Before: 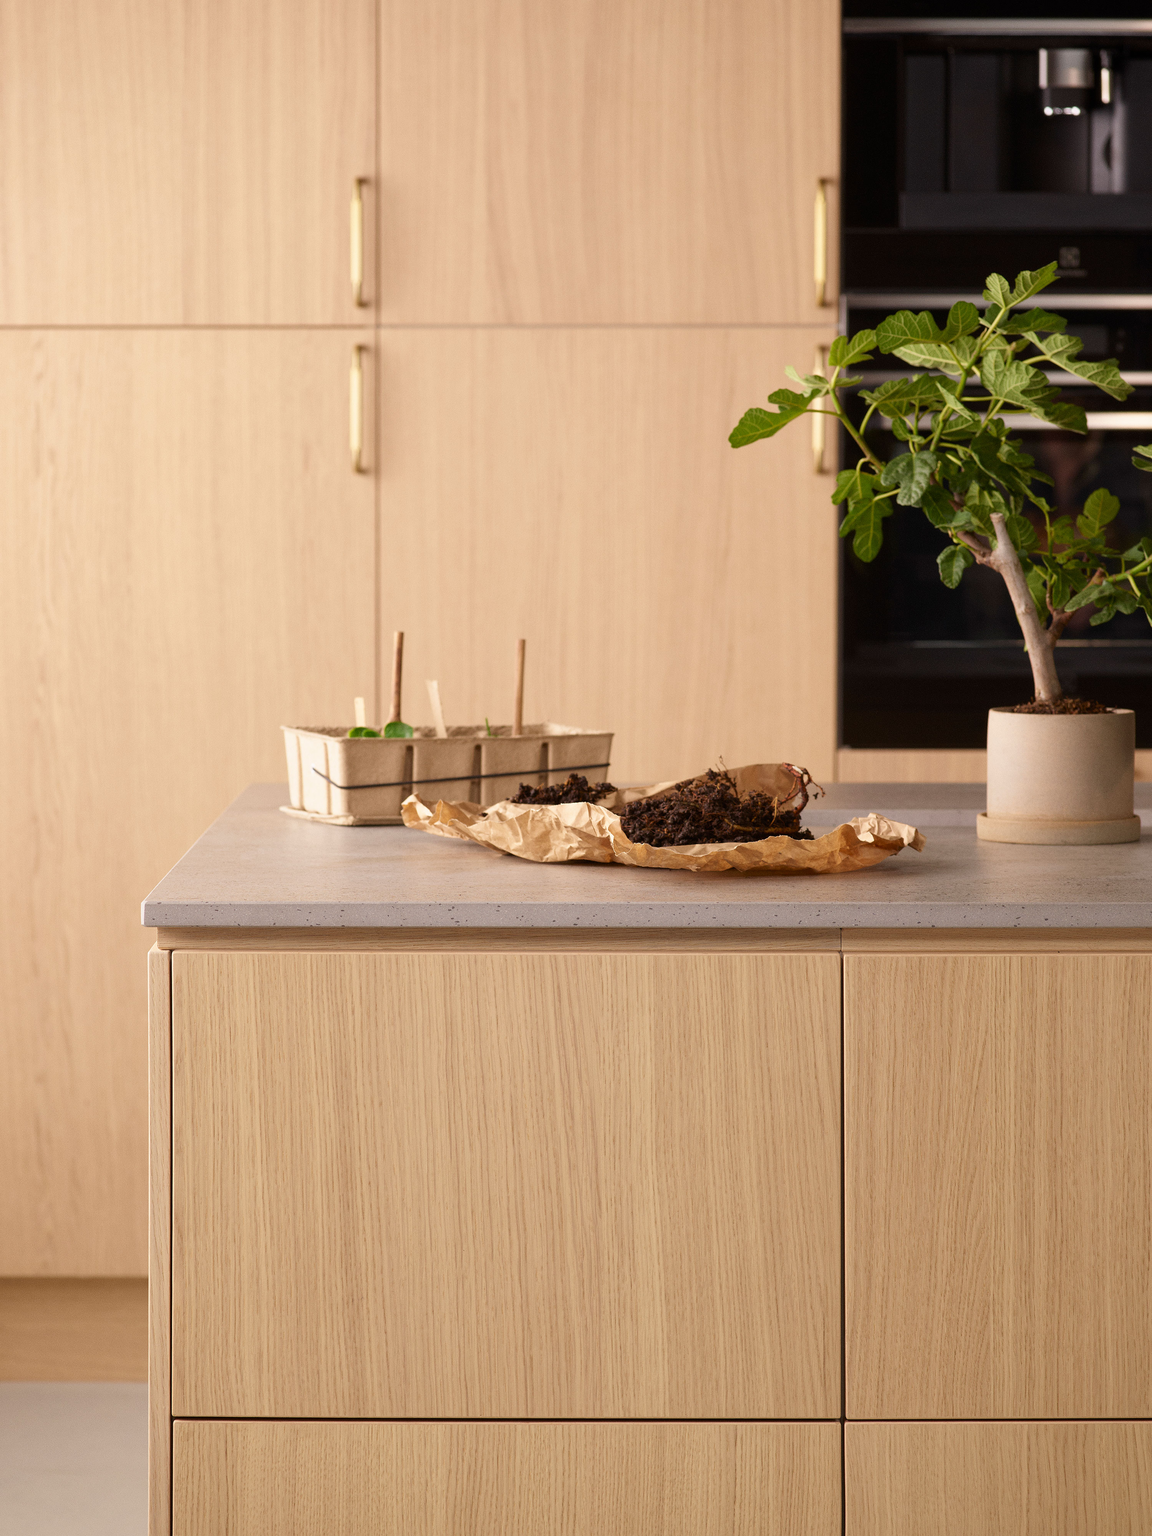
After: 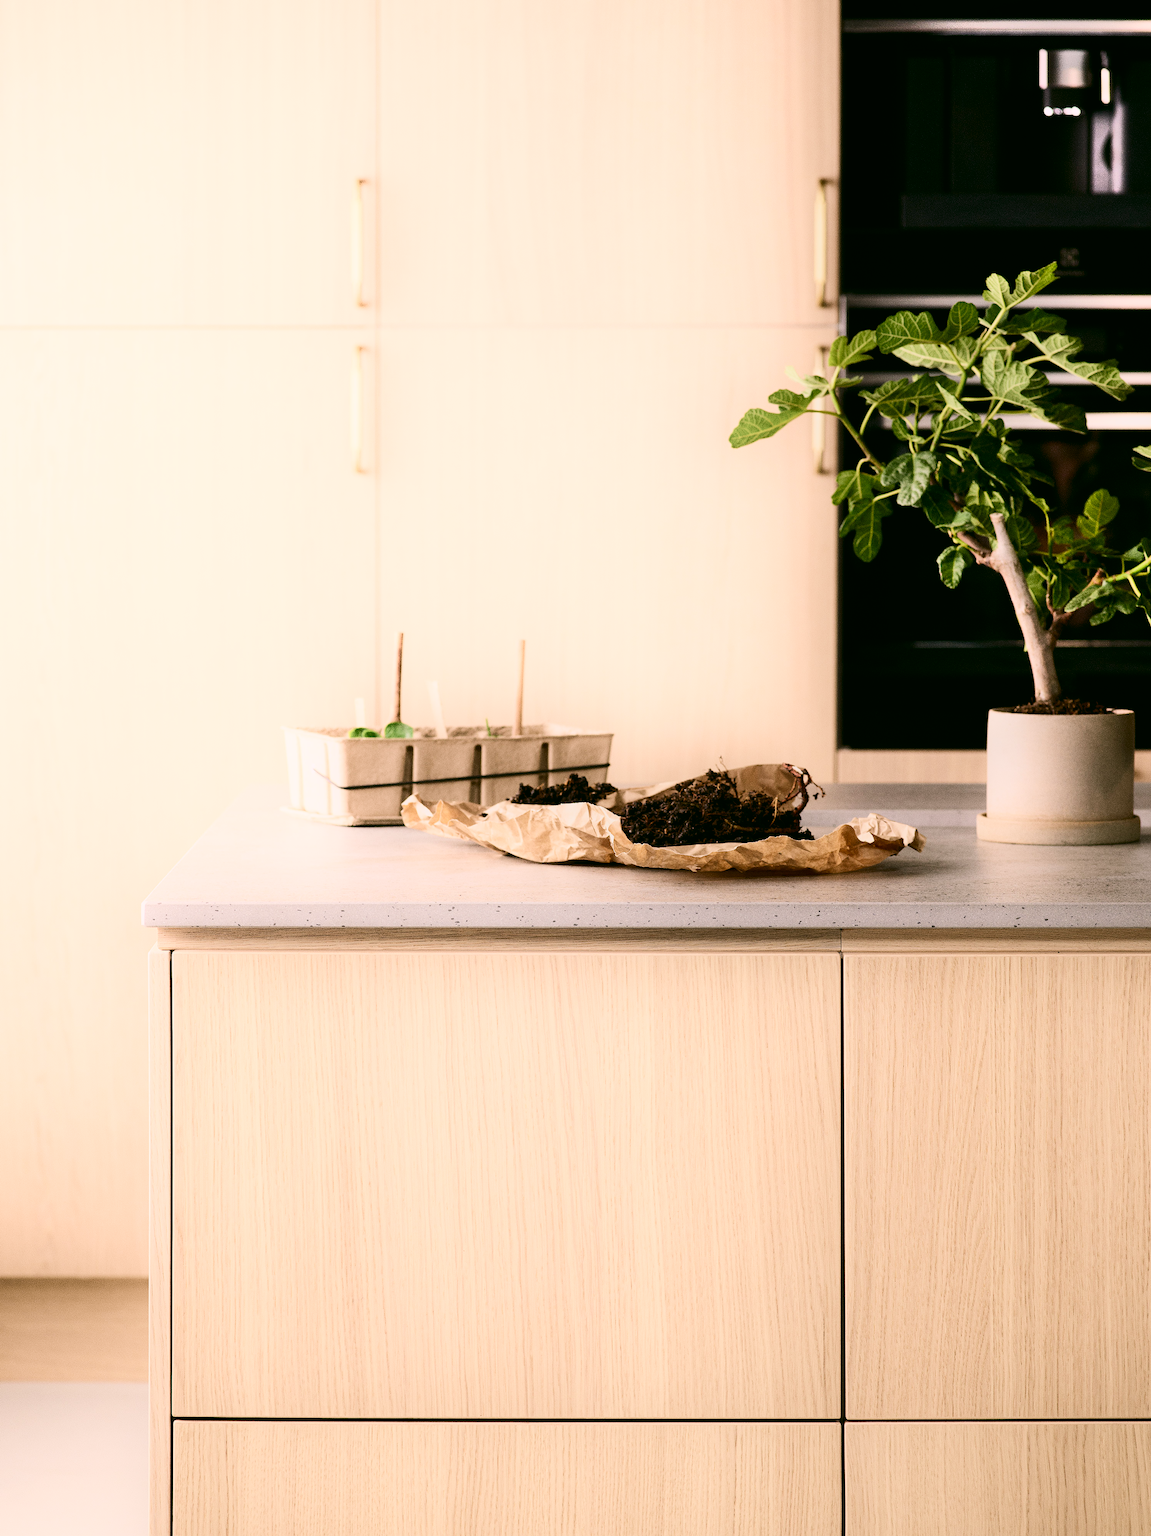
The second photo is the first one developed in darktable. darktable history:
contrast brightness saturation: contrast 0.39, brightness 0.1
shadows and highlights: highlights 70.7, soften with gaussian
color correction: highlights a* 4.02, highlights b* 4.98, shadows a* -7.55, shadows b* 4.98
exposure: exposure -0.041 EV, compensate highlight preservation false
filmic rgb: black relative exposure -6.98 EV, white relative exposure 5.63 EV, hardness 2.86
color calibration: illuminant as shot in camera, x 0.358, y 0.373, temperature 4628.91 K
